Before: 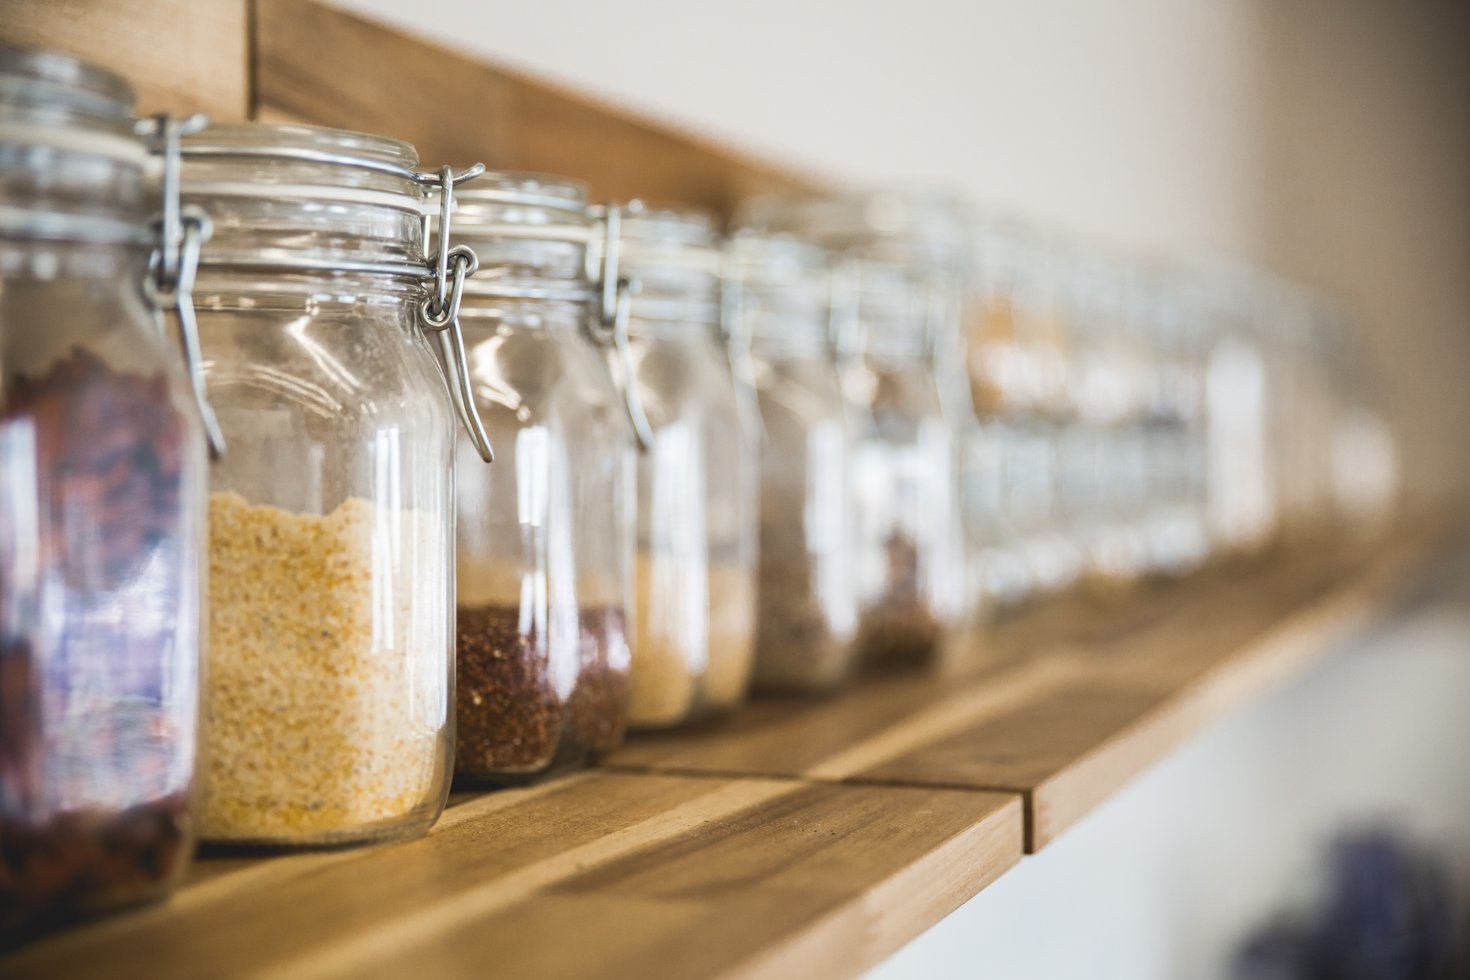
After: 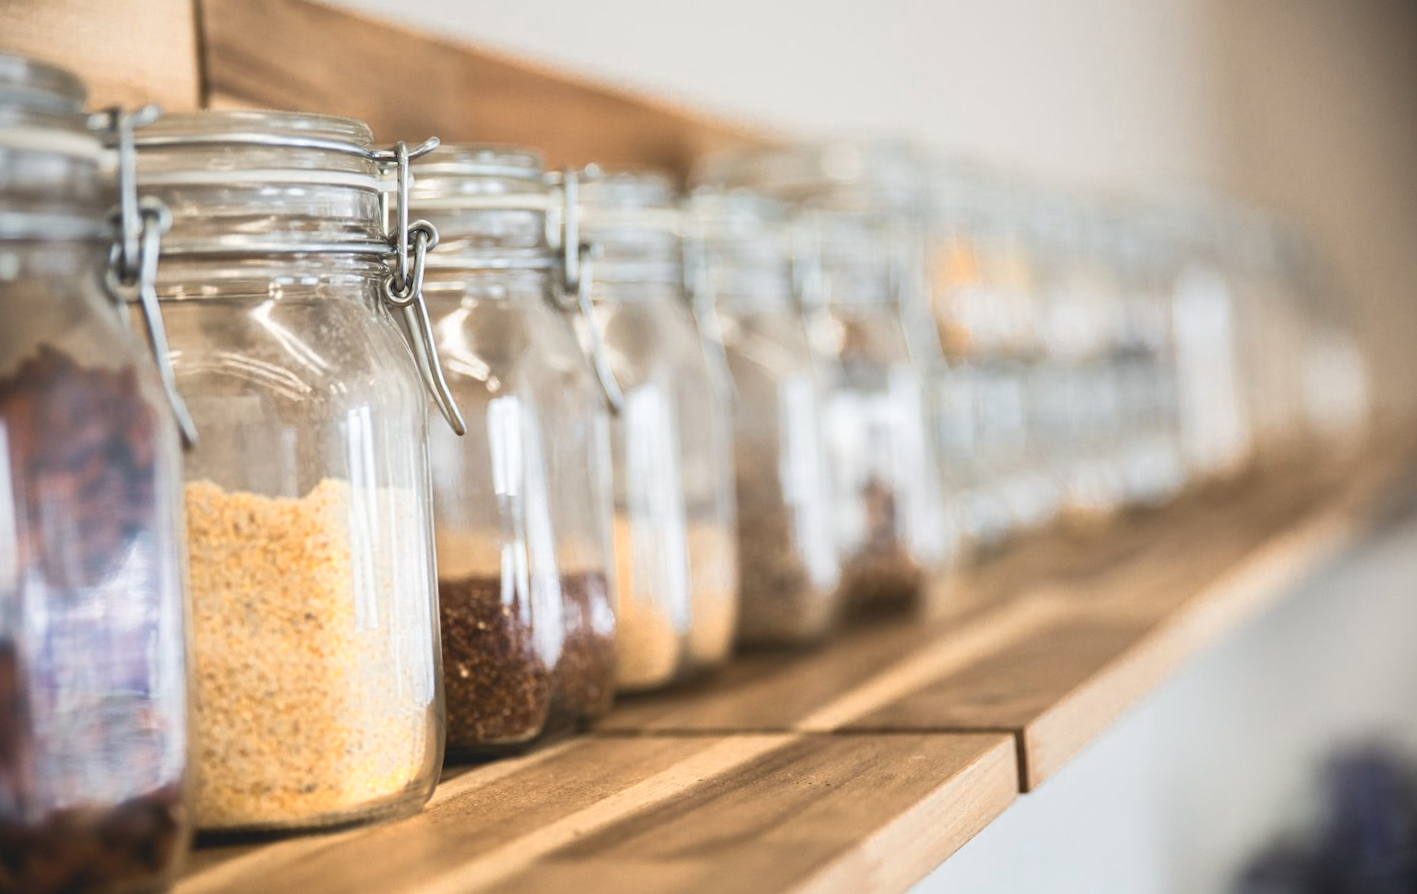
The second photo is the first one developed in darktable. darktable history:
color zones: curves: ch0 [(0.018, 0.548) (0.224, 0.64) (0.425, 0.447) (0.675, 0.575) (0.732, 0.579)]; ch1 [(0.066, 0.487) (0.25, 0.5) (0.404, 0.43) (0.75, 0.421) (0.956, 0.421)]; ch2 [(0.044, 0.561) (0.215, 0.465) (0.399, 0.544) (0.465, 0.548) (0.614, 0.447) (0.724, 0.43) (0.882, 0.623) (0.956, 0.632)]
rotate and perspective: rotation -3.52°, crop left 0.036, crop right 0.964, crop top 0.081, crop bottom 0.919
